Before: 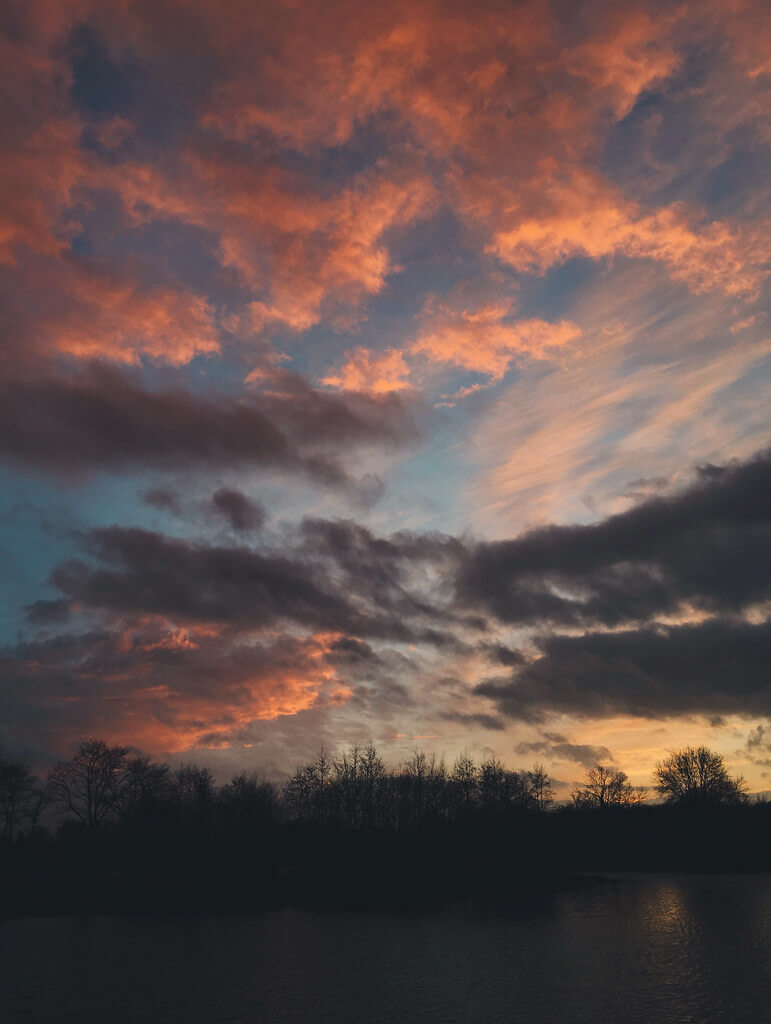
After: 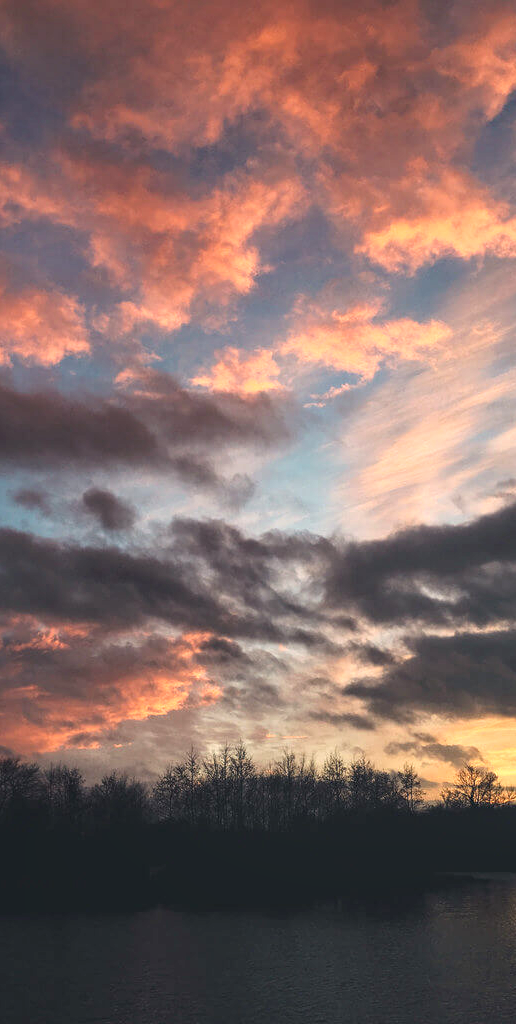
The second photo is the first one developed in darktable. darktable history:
crop: left 16.897%, right 16.163%
local contrast: detail 130%
exposure: exposure 0.718 EV, compensate highlight preservation false
